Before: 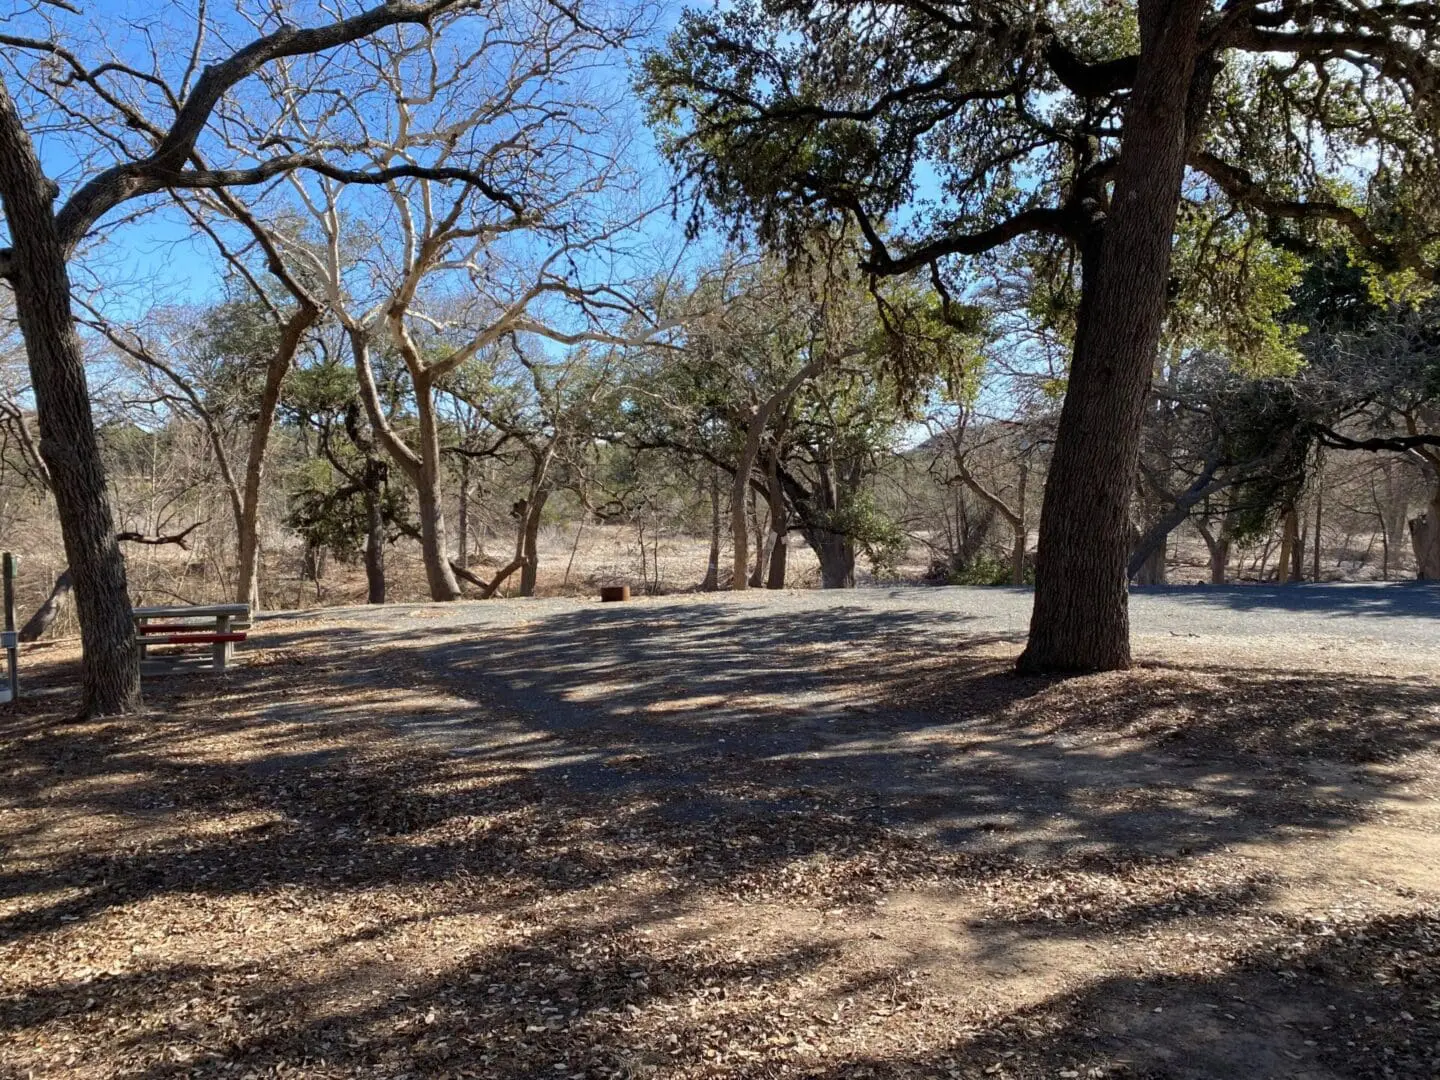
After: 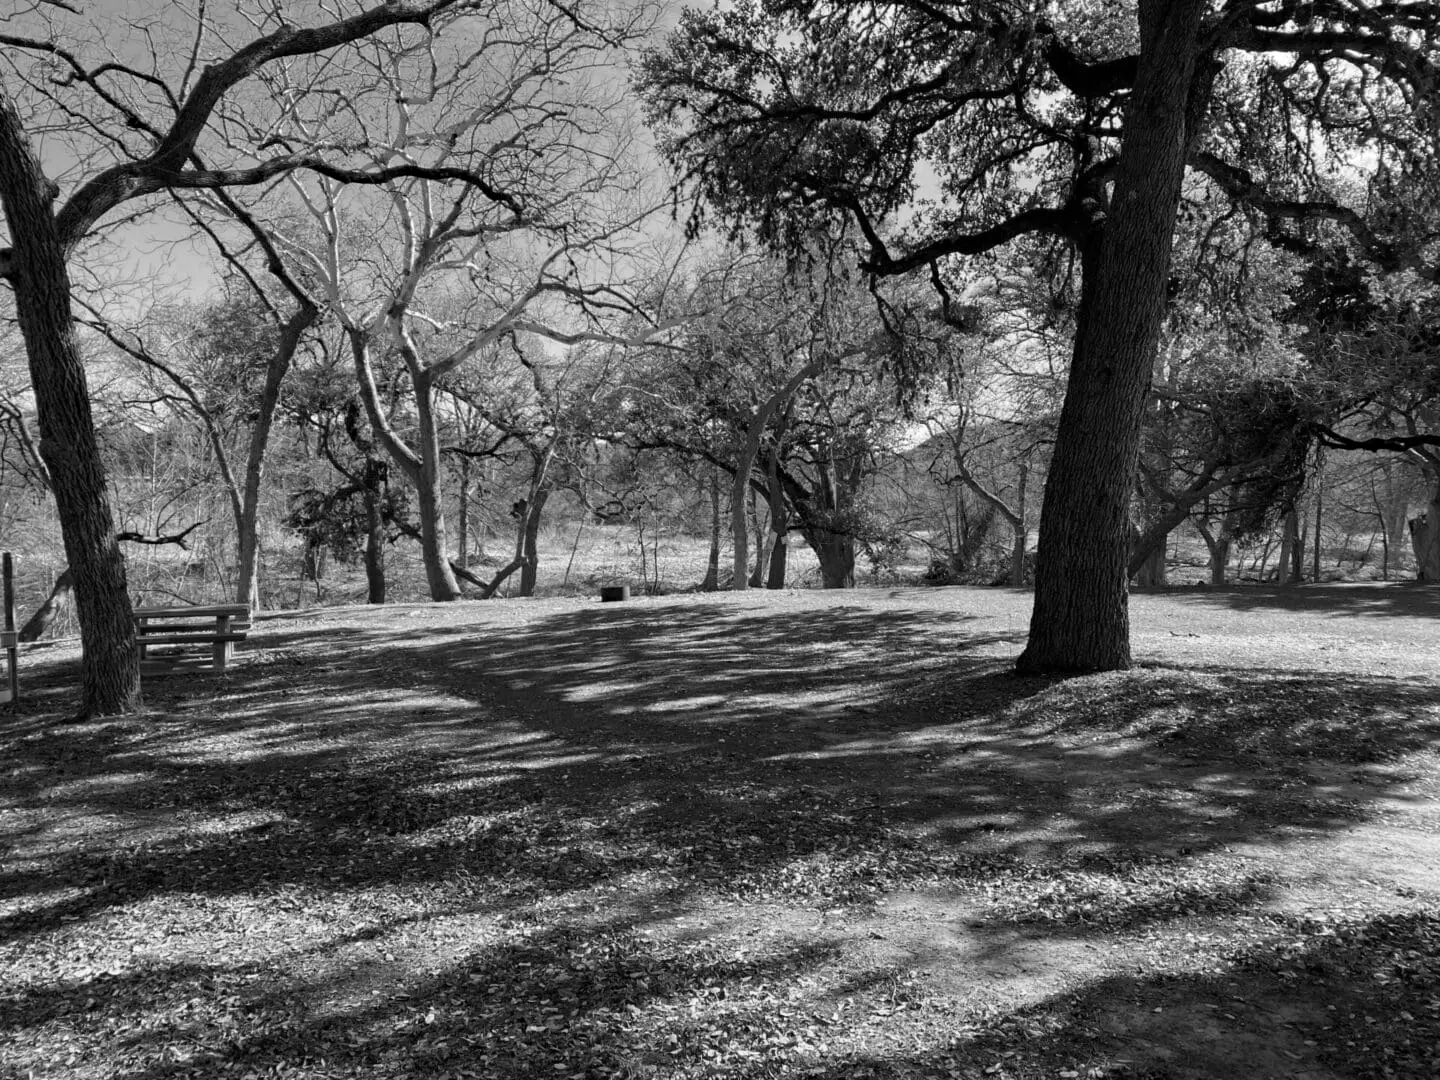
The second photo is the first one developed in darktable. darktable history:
haze removal: compatibility mode true, adaptive false
monochrome: on, module defaults
